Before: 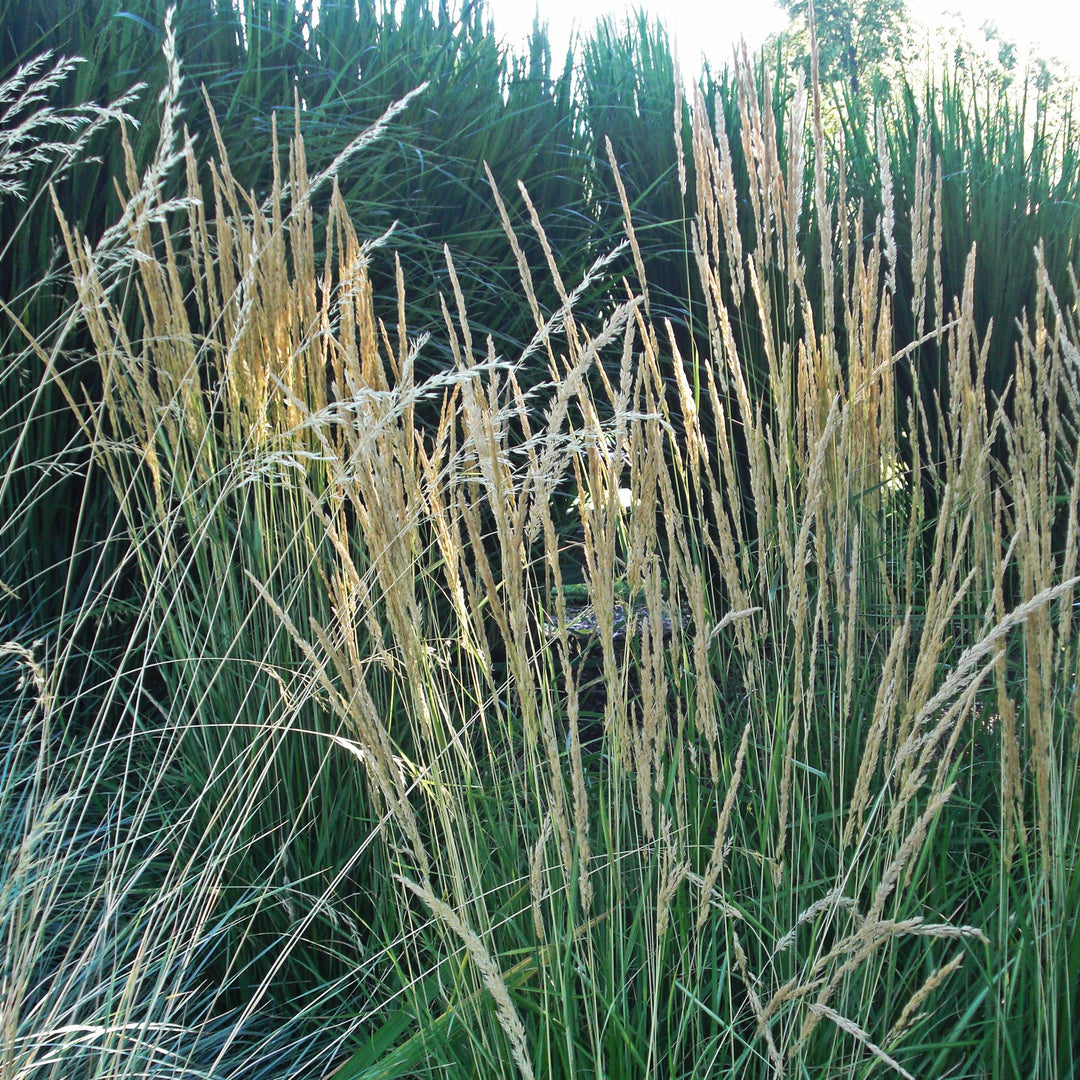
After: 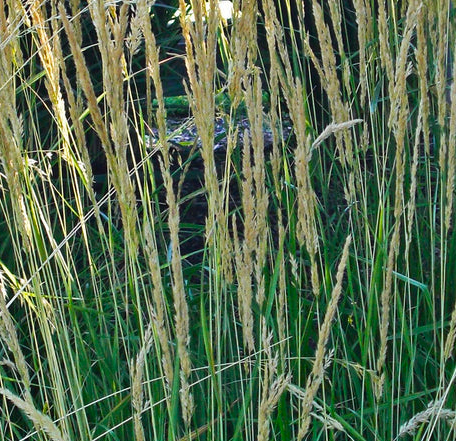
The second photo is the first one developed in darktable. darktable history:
contrast brightness saturation: contrast 0.028, brightness -0.035
crop: left 37.028%, top 45.238%, right 20.662%, bottom 13.838%
color balance rgb: perceptual saturation grading › global saturation 29.605%, global vibrance 20%
